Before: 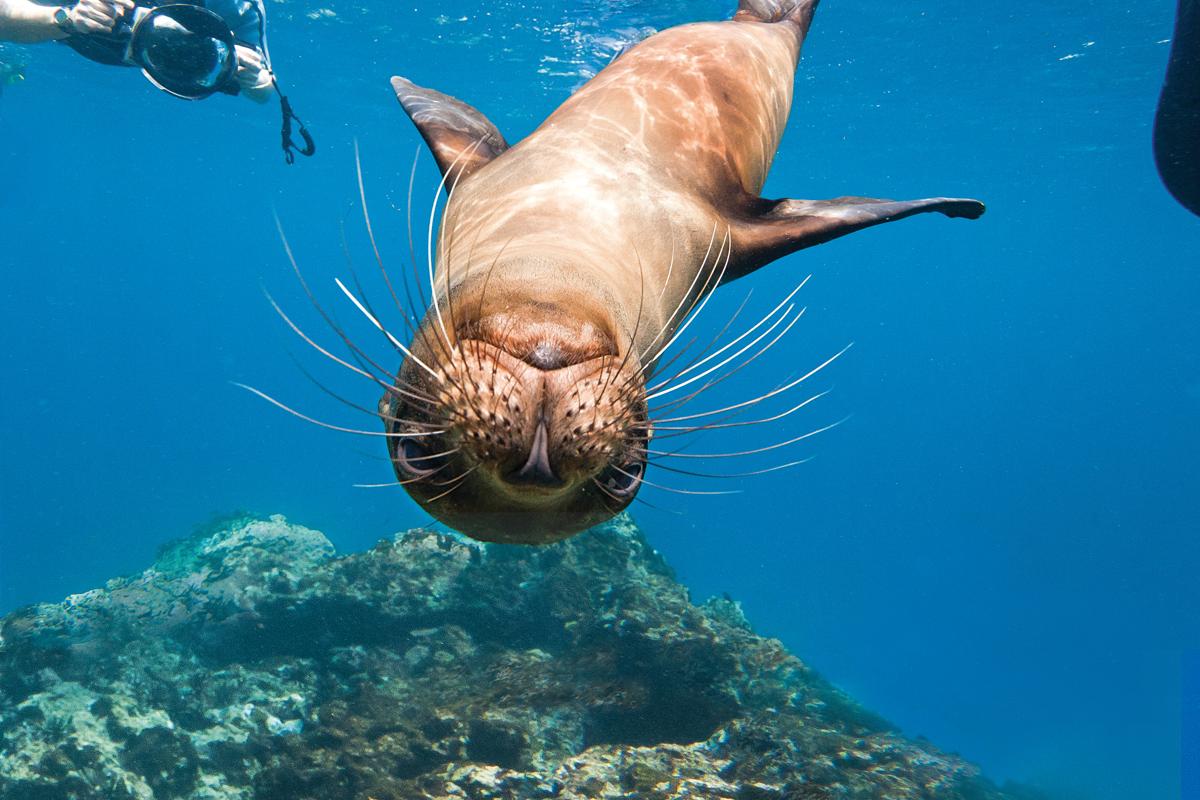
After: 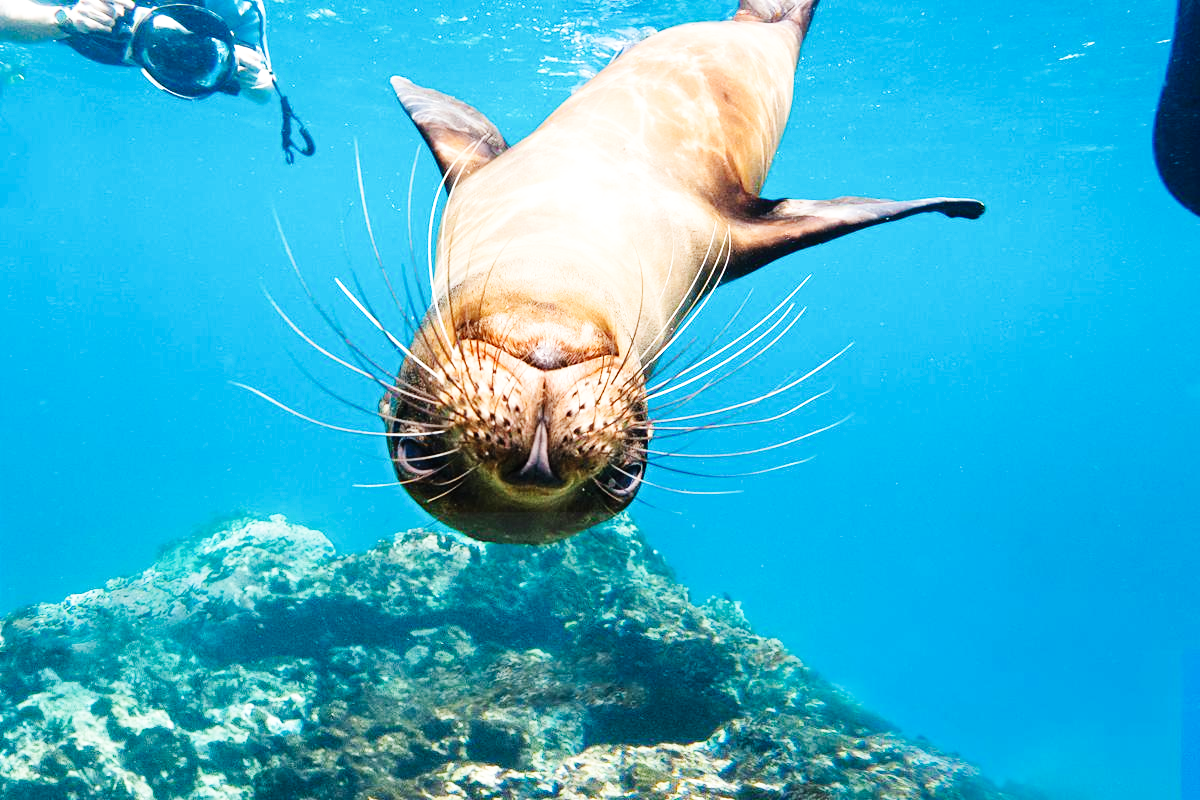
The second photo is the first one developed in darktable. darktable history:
base curve: curves: ch0 [(0, 0.003) (0.001, 0.002) (0.006, 0.004) (0.02, 0.022) (0.048, 0.086) (0.094, 0.234) (0.162, 0.431) (0.258, 0.629) (0.385, 0.8) (0.548, 0.918) (0.751, 0.988) (1, 1)], preserve colors none
tone equalizer: on, module defaults
